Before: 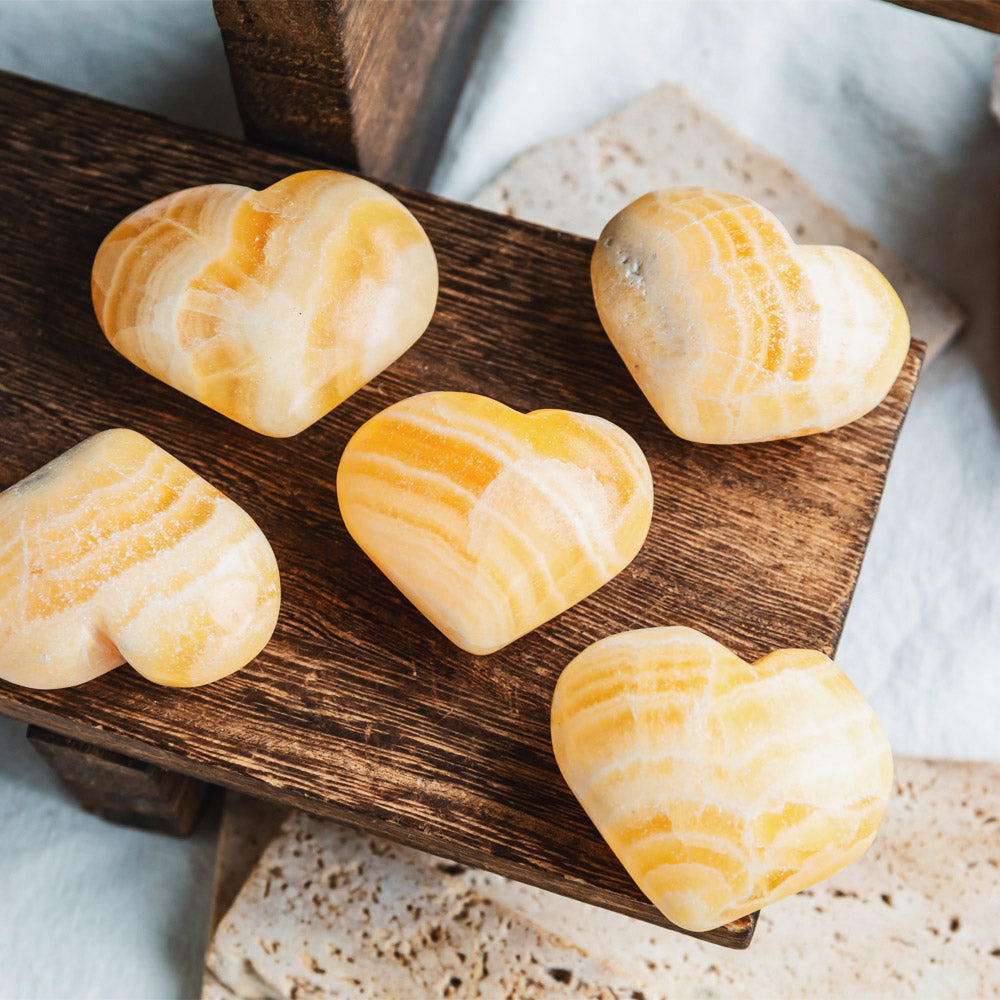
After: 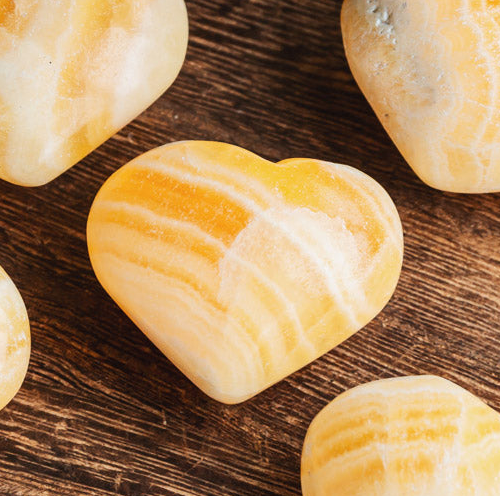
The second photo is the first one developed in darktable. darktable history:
crop: left 25.1%, top 25.116%, right 24.843%, bottom 25.219%
